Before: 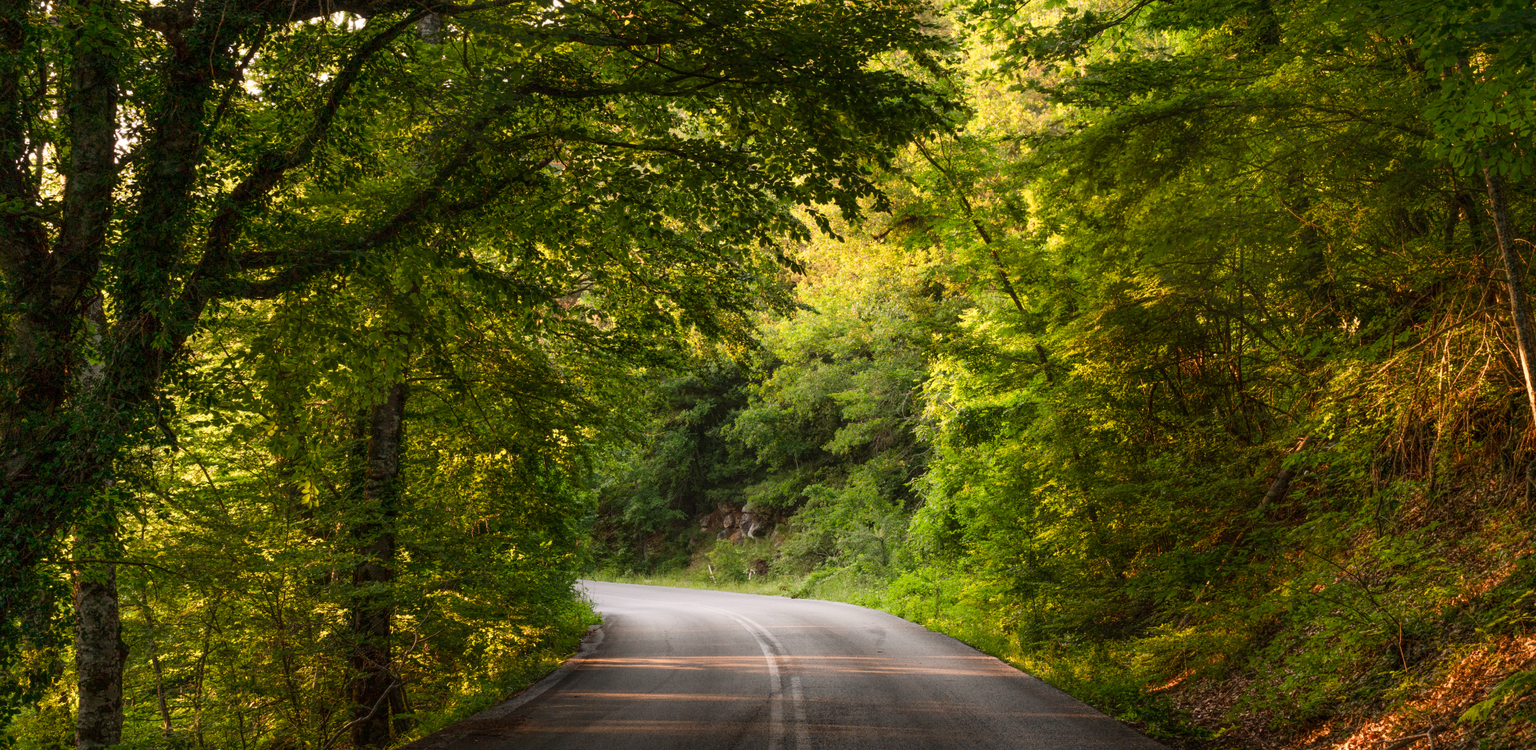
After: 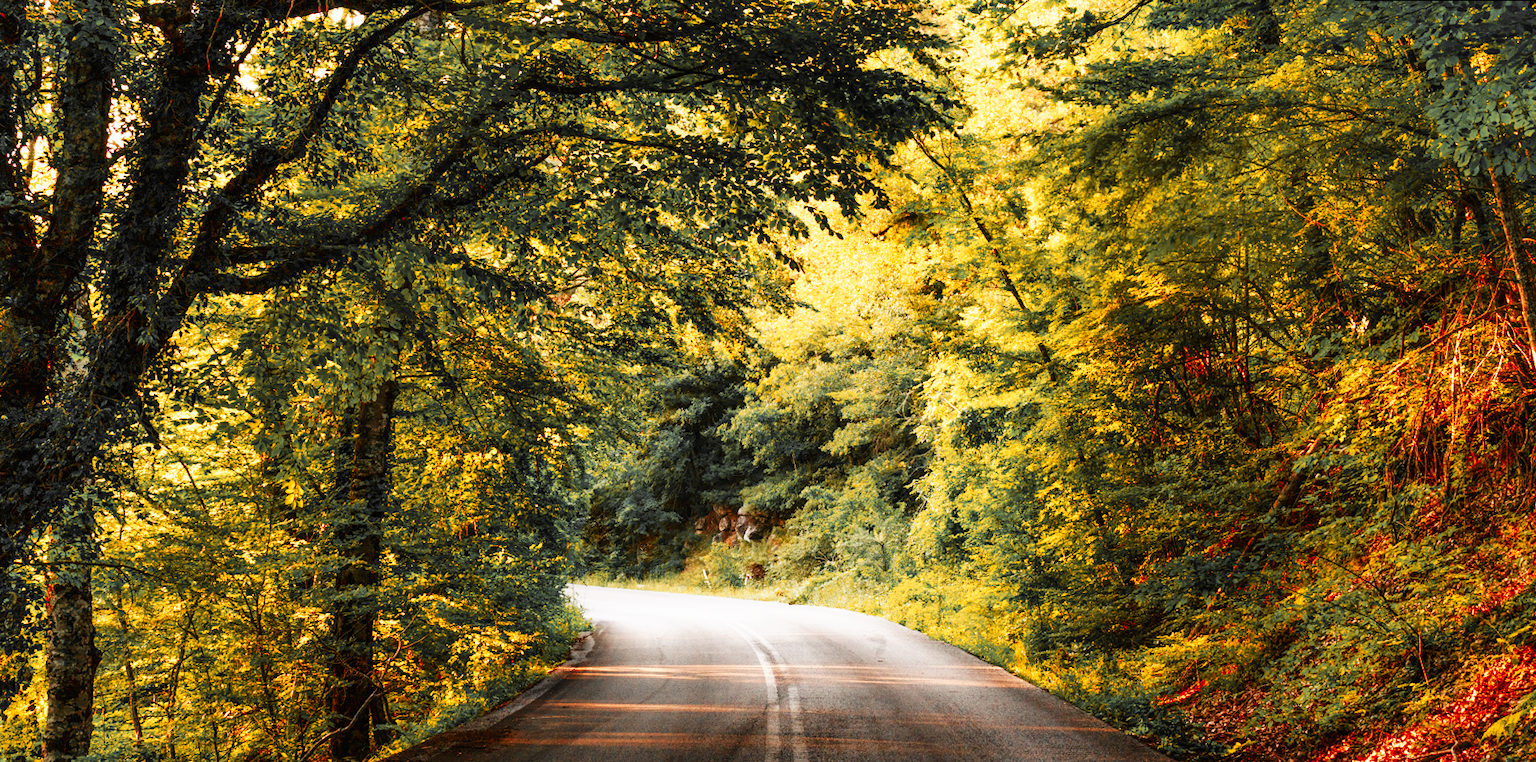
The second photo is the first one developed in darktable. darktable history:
base curve: curves: ch0 [(0, 0) (0.007, 0.004) (0.027, 0.03) (0.046, 0.07) (0.207, 0.54) (0.442, 0.872) (0.673, 0.972) (1, 1)], preserve colors none
color zones: curves: ch0 [(0, 0.363) (0.128, 0.373) (0.25, 0.5) (0.402, 0.407) (0.521, 0.525) (0.63, 0.559) (0.729, 0.662) (0.867, 0.471)]; ch1 [(0, 0.515) (0.136, 0.618) (0.25, 0.5) (0.378, 0) (0.516, 0) (0.622, 0.593) (0.737, 0.819) (0.87, 0.593)]; ch2 [(0, 0.529) (0.128, 0.471) (0.282, 0.451) (0.386, 0.662) (0.516, 0.525) (0.633, 0.554) (0.75, 0.62) (0.875, 0.441)]
rotate and perspective: rotation 0.226°, lens shift (vertical) -0.042, crop left 0.023, crop right 0.982, crop top 0.006, crop bottom 0.994
shadows and highlights: soften with gaussian
